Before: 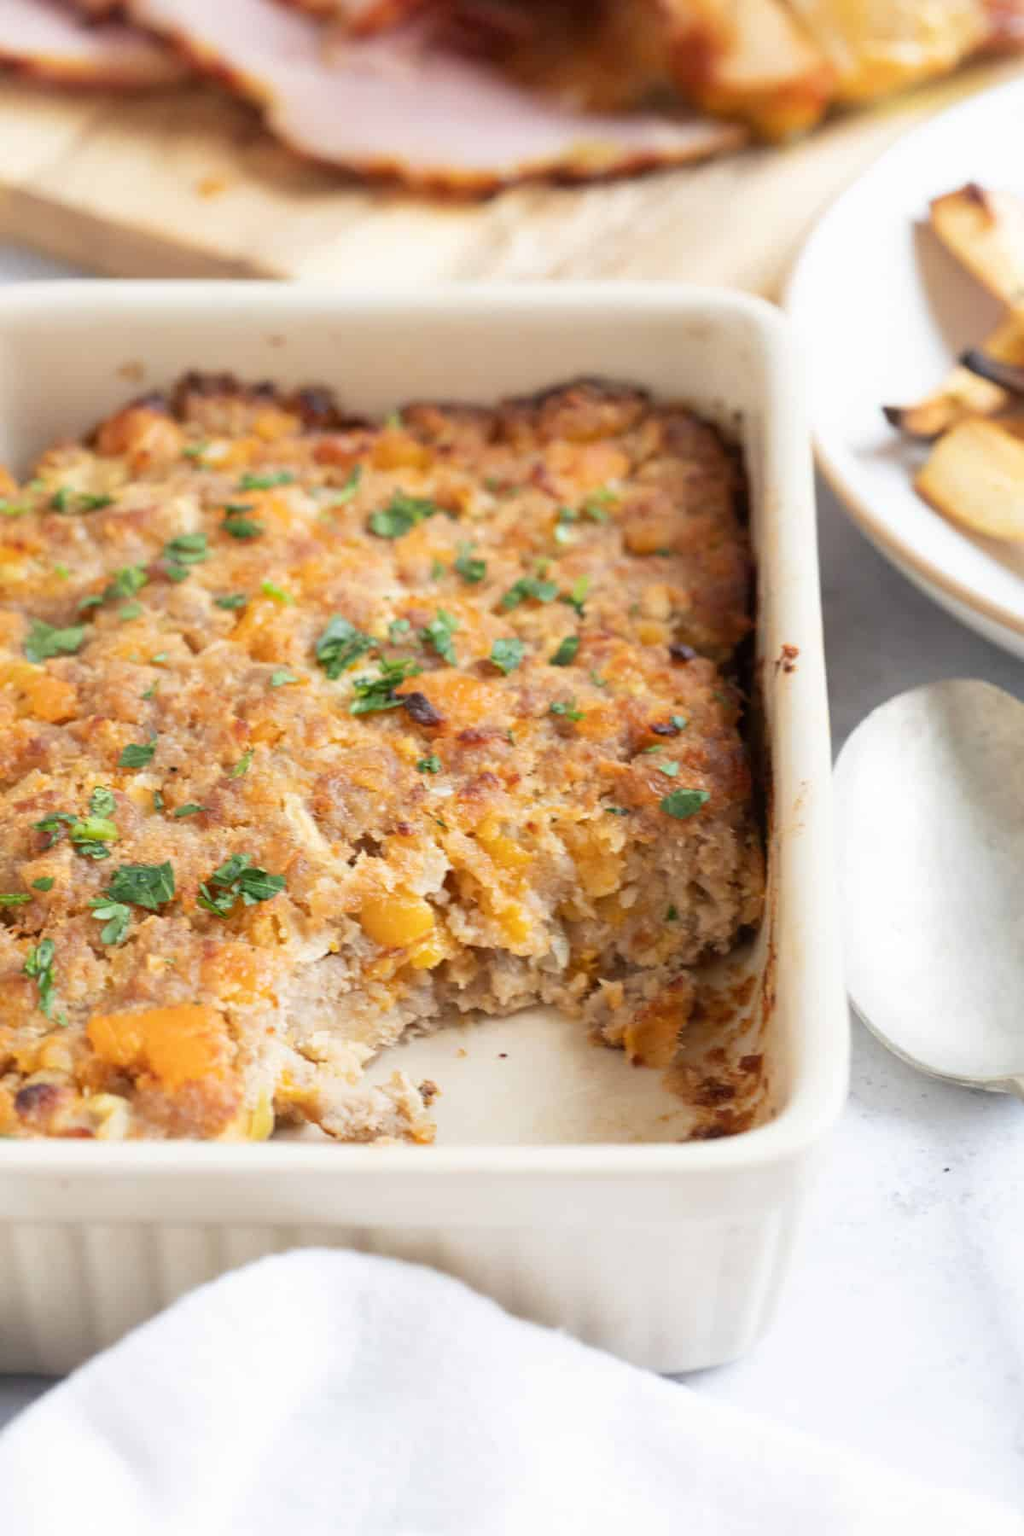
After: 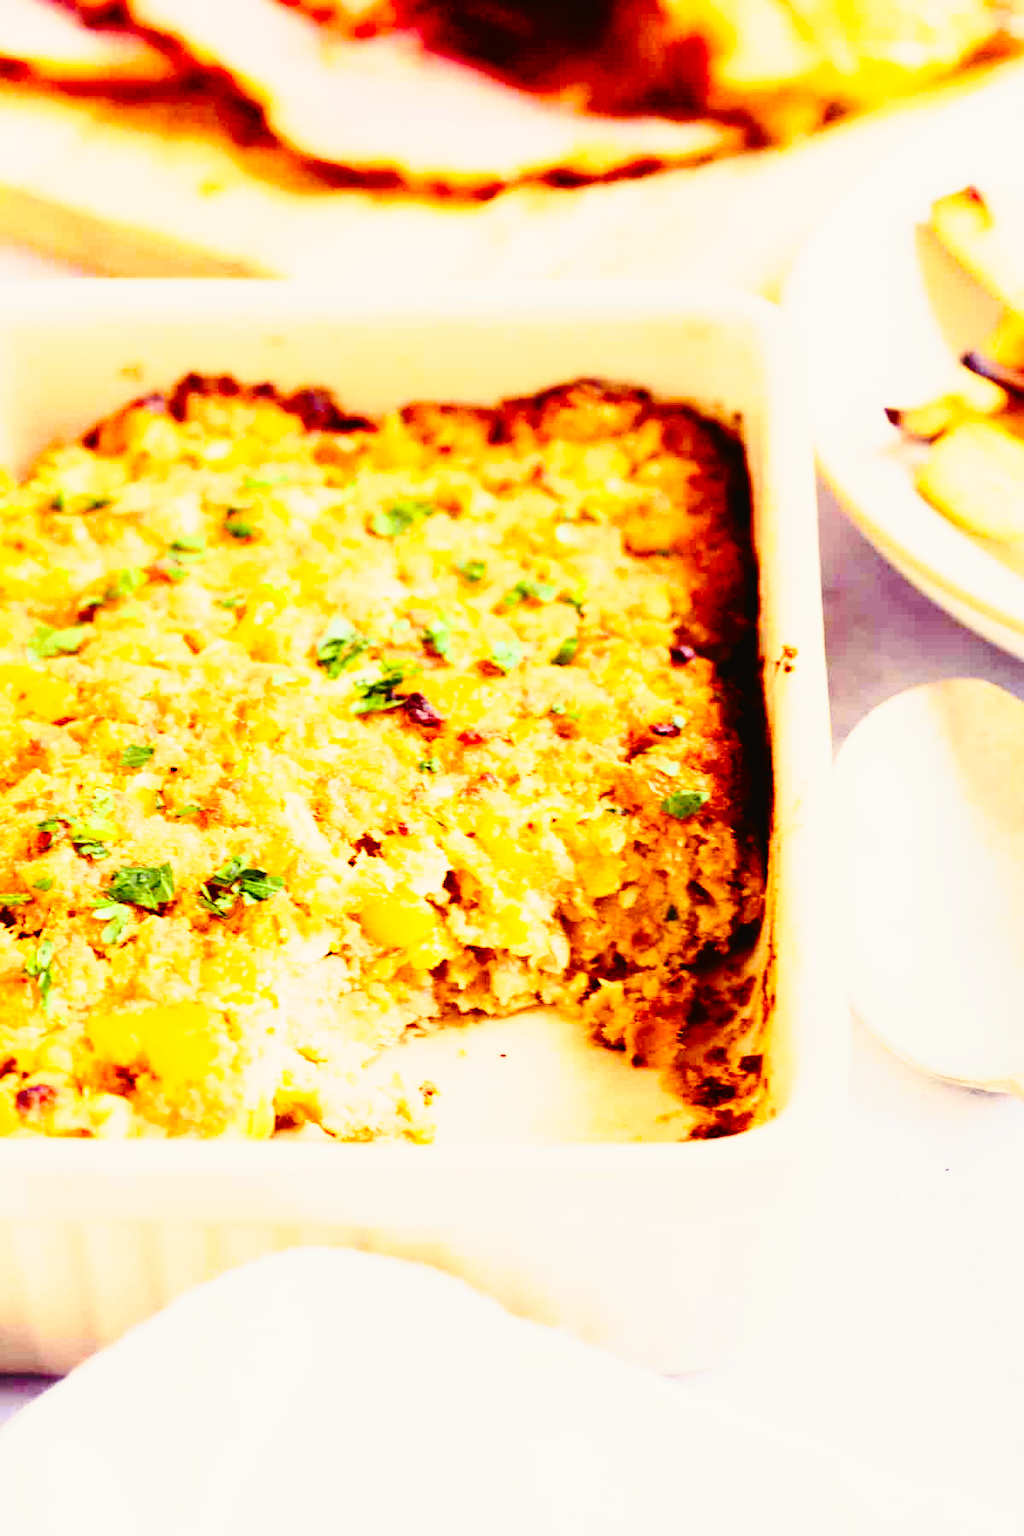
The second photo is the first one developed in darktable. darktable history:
color balance rgb: shadows lift › luminance -21.66%, shadows lift › chroma 8.98%, shadows lift › hue 283.37°, power › chroma 1.55%, power › hue 25.59°, highlights gain › luminance 6.08%, highlights gain › chroma 2.55%, highlights gain › hue 90°, global offset › luminance -0.87%, perceptual saturation grading › global saturation 27.49%, perceptual saturation grading › highlights -28.39%, perceptual saturation grading › mid-tones 15.22%, perceptual saturation grading › shadows 33.98%, perceptual brilliance grading › highlights 10%, perceptual brilliance grading › mid-tones 5%
tone curve: curves: ch0 [(0, 0.023) (0.113, 0.084) (0.285, 0.301) (0.673, 0.796) (0.845, 0.932) (0.994, 0.971)]; ch1 [(0, 0) (0.456, 0.437) (0.498, 0.5) (0.57, 0.559) (0.631, 0.639) (1, 1)]; ch2 [(0, 0) (0.417, 0.44) (0.46, 0.453) (0.502, 0.507) (0.55, 0.57) (0.67, 0.712) (1, 1)], color space Lab, independent channels, preserve colors none
contrast brightness saturation: contrast 0.04, saturation 0.07
base curve: curves: ch0 [(0, 0) (0.04, 0.03) (0.133, 0.232) (0.448, 0.748) (0.843, 0.968) (1, 1)], preserve colors none
